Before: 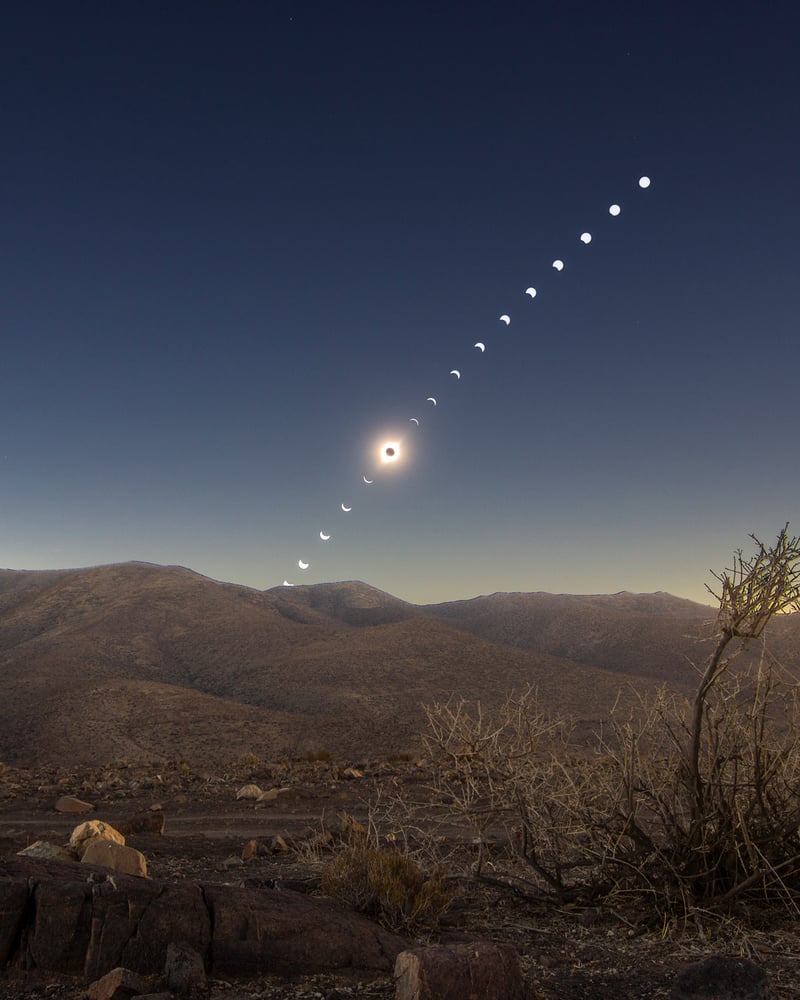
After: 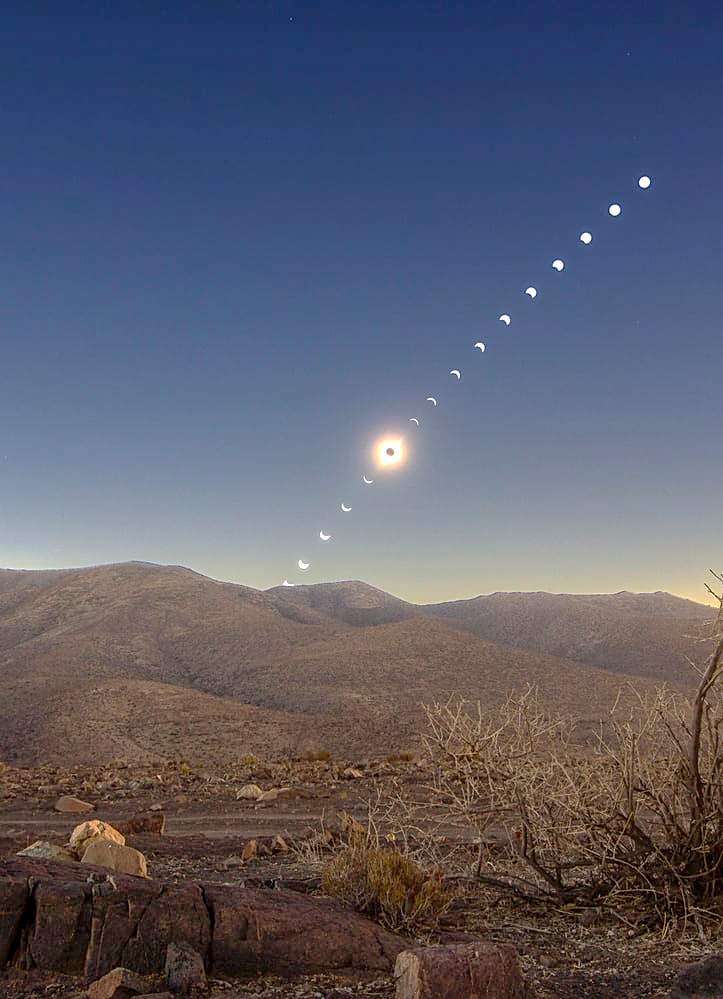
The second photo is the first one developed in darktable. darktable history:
tone equalizer: on, module defaults
crop: right 9.509%, bottom 0.025%
local contrast: on, module defaults
sharpen: on, module defaults
exposure: exposure 0.61 EV, compensate highlight preservation false
base curve: curves: ch0 [(0, 0) (0.841, 0.609) (1, 1)], preserve colors none
levels: levels [0, 0.397, 0.955]
